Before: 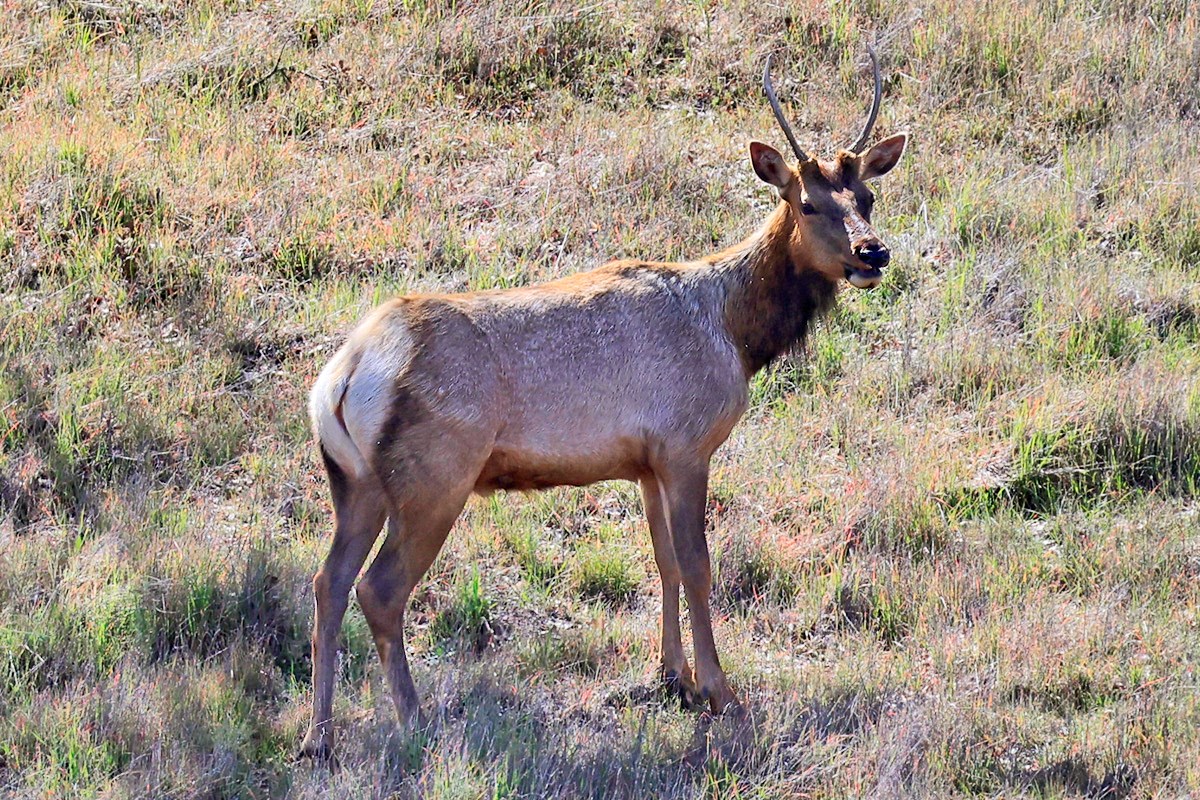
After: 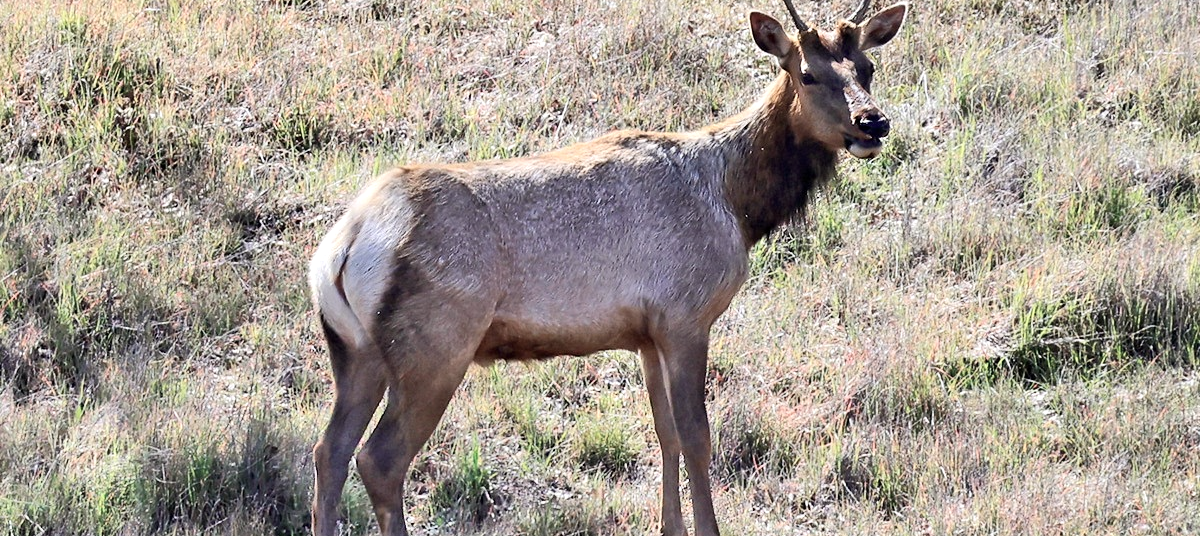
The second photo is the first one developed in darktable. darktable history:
crop: top 16.283%, bottom 16.694%
contrast brightness saturation: contrast 0.1, saturation -0.356
levels: levels [0, 0.476, 0.951]
tone equalizer: edges refinement/feathering 500, mask exposure compensation -1.57 EV, preserve details no
